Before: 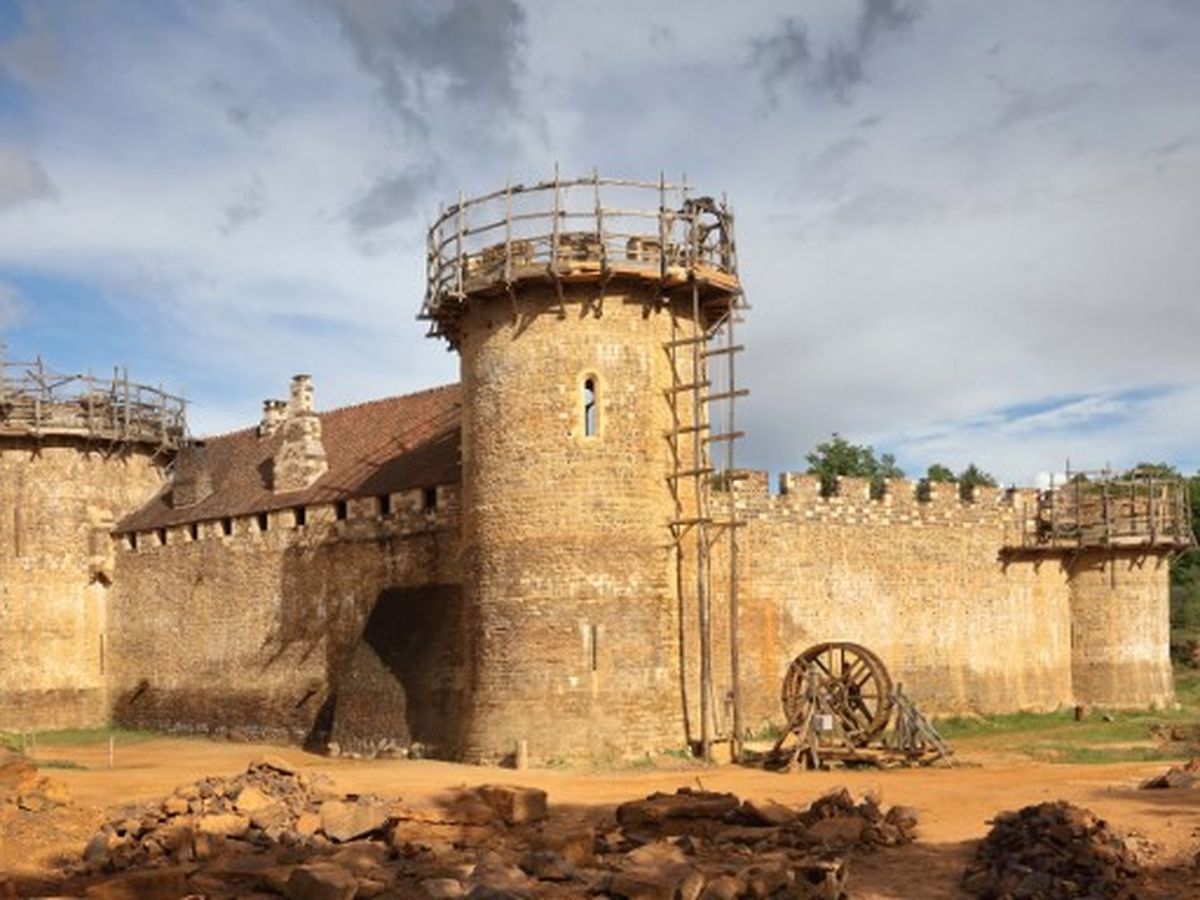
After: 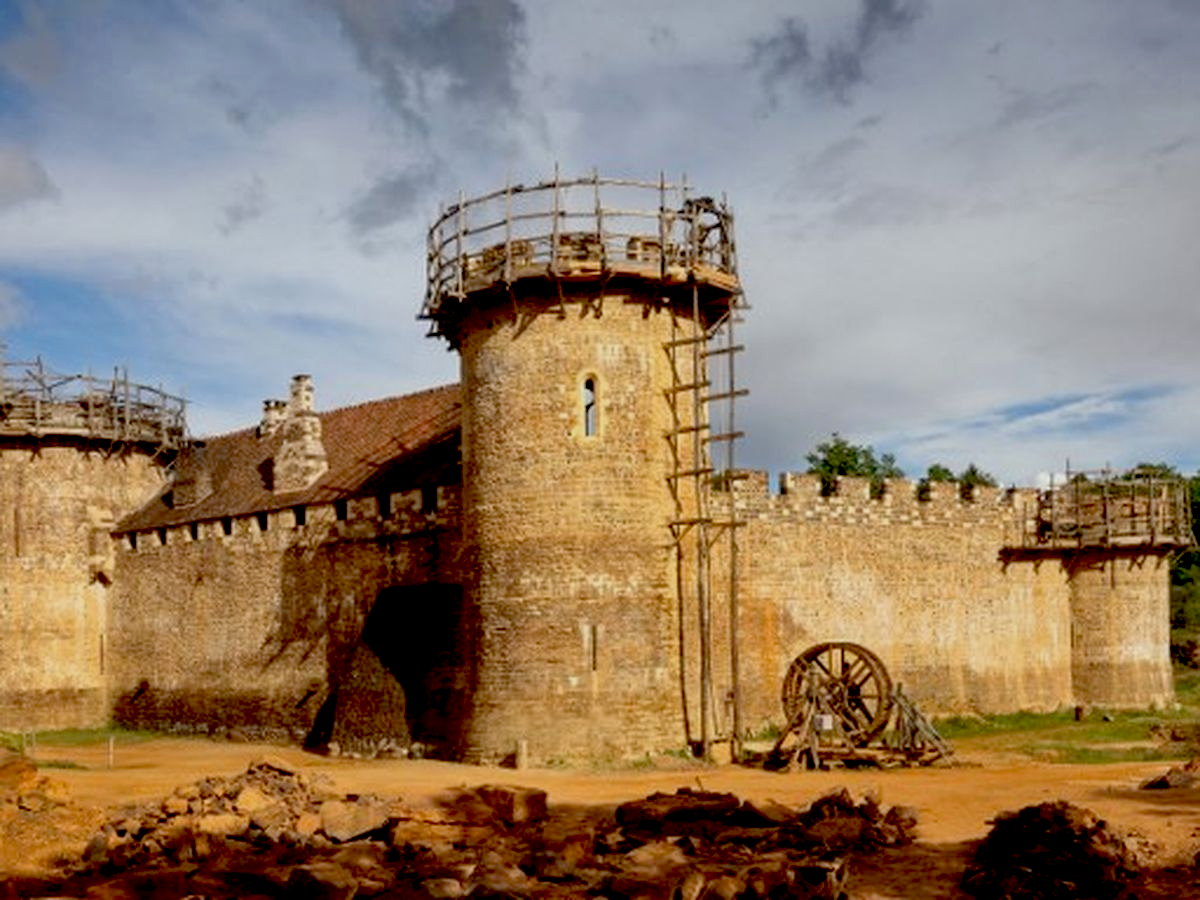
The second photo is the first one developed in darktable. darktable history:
exposure: black level correction 0.046, exposure -0.228 EV, compensate highlight preservation false
local contrast: detail 110%
